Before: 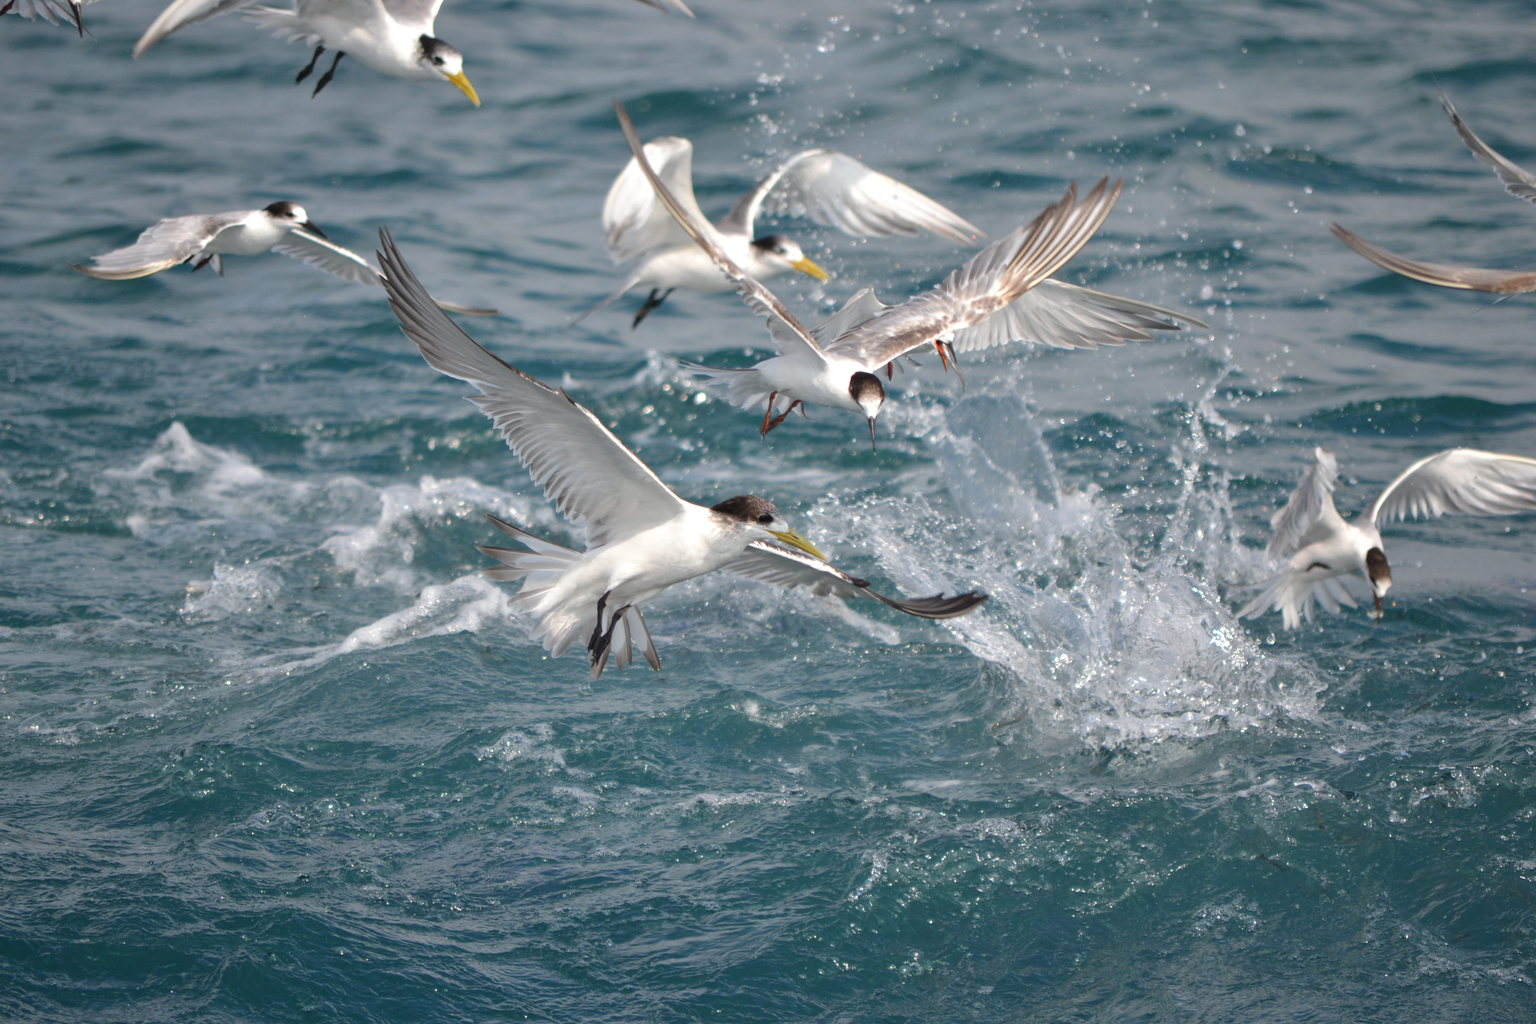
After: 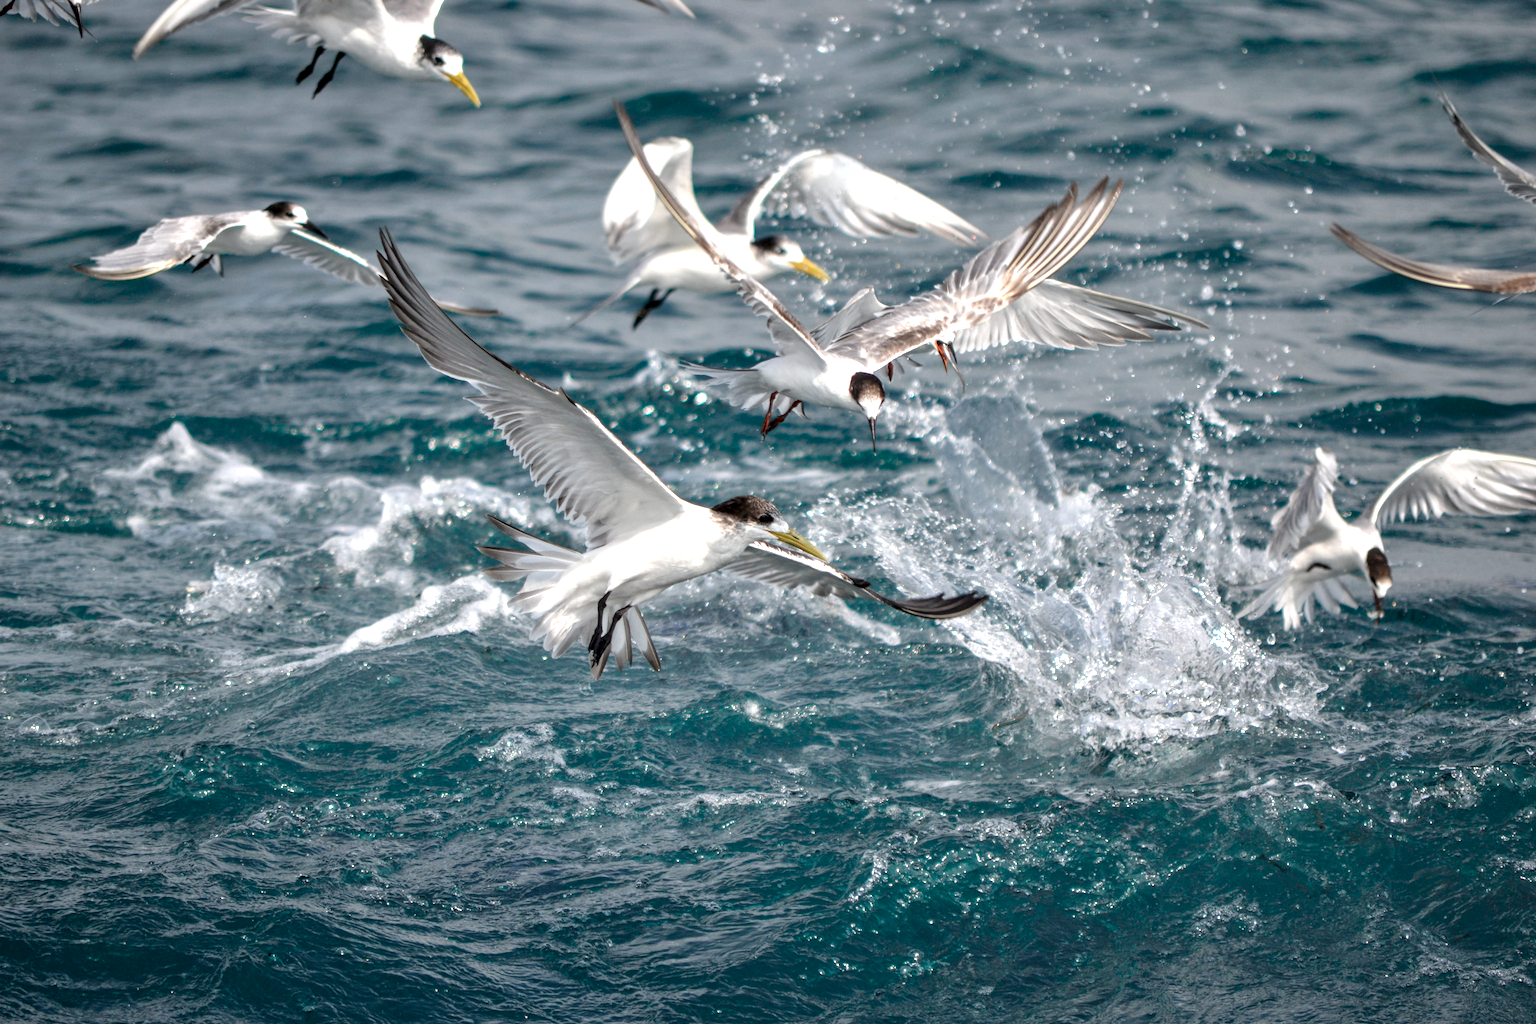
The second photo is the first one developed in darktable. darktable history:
local contrast: highlights 65%, shadows 54%, detail 169%, midtone range 0.514
color zones: curves: ch0 [(0.25, 0.5) (0.423, 0.5) (0.443, 0.5) (0.521, 0.756) (0.568, 0.5) (0.576, 0.5) (0.75, 0.5)]; ch1 [(0.25, 0.5) (0.423, 0.5) (0.443, 0.5) (0.539, 0.873) (0.624, 0.565) (0.631, 0.5) (0.75, 0.5)]
